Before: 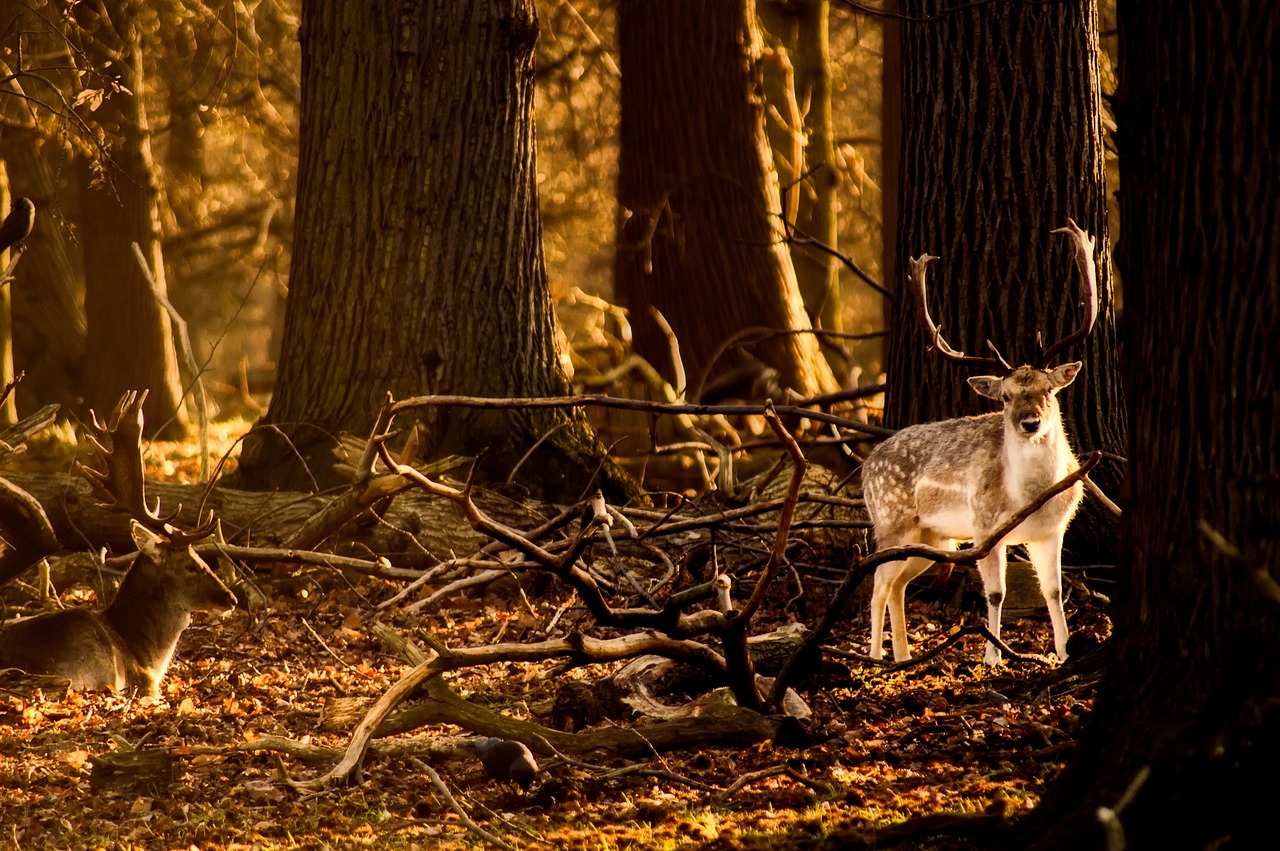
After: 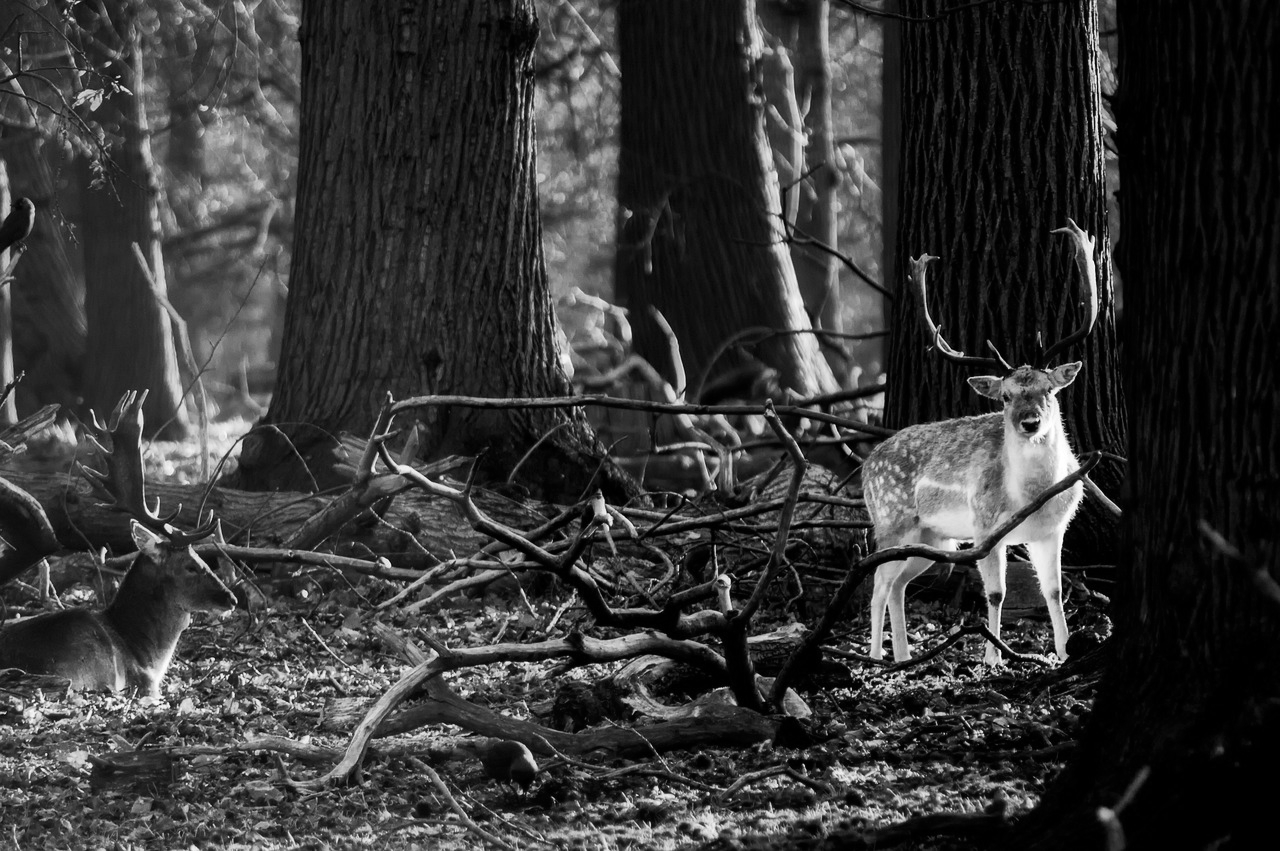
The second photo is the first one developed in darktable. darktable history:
shadows and highlights: shadows 12, white point adjustment 1.2, soften with gaussian
monochrome: on, module defaults
